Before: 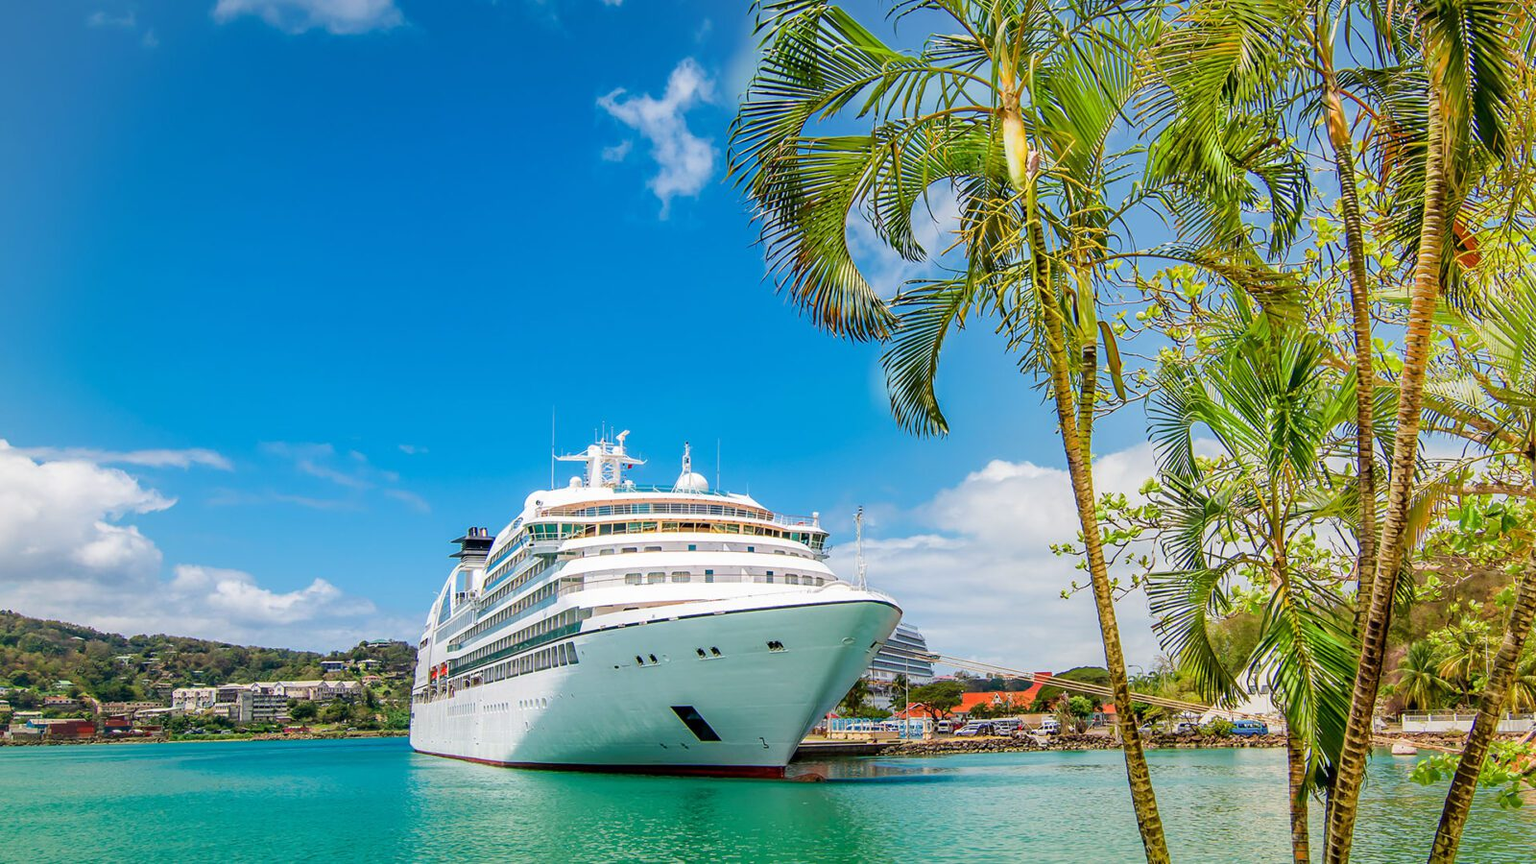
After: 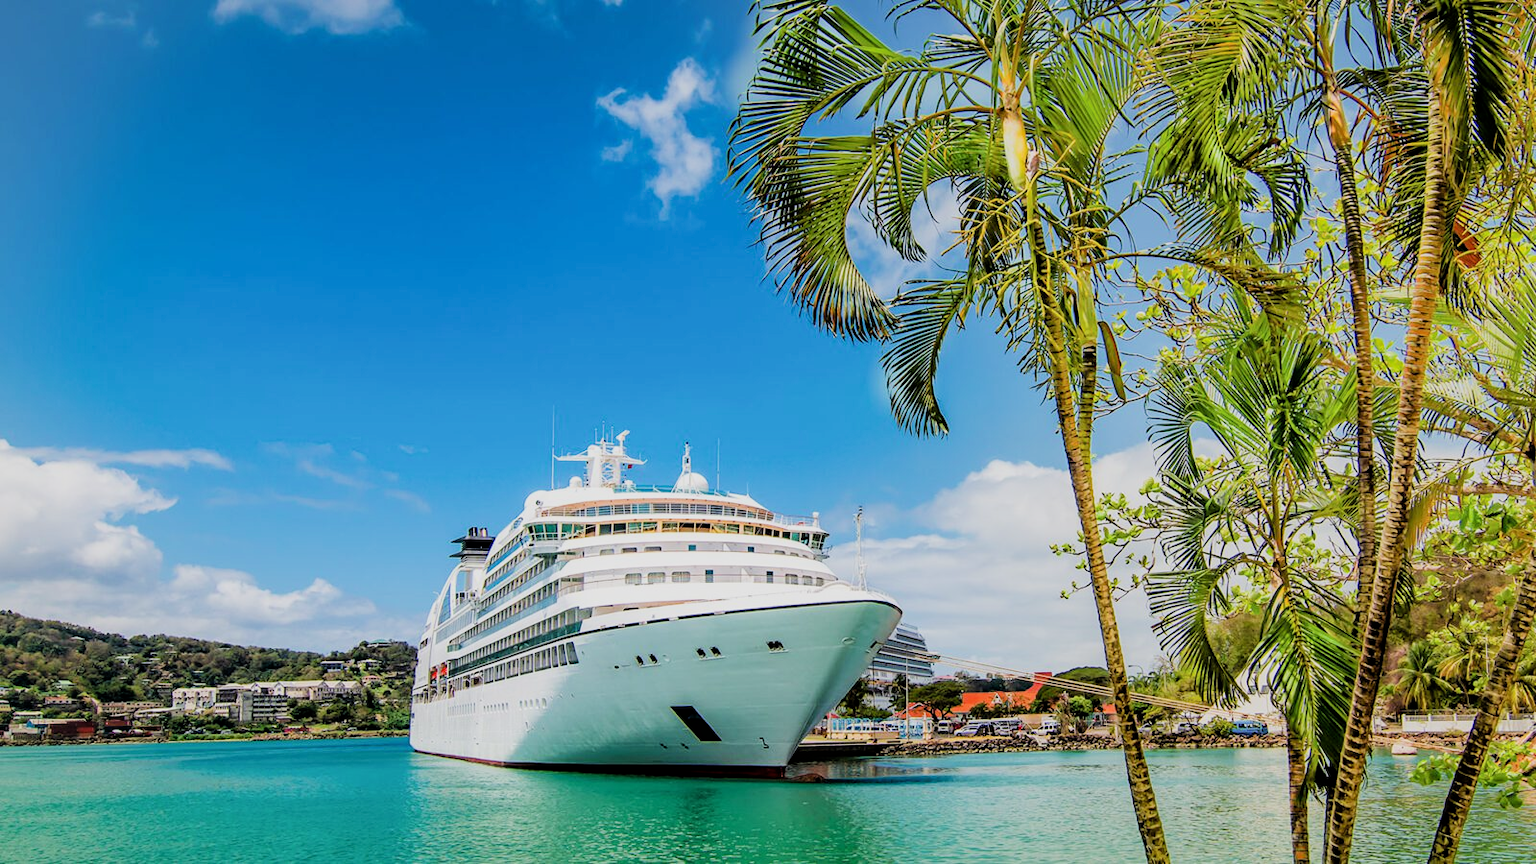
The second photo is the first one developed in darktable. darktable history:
white balance: red 1, blue 1
filmic rgb: black relative exposure -5 EV, hardness 2.88, contrast 1.3, highlights saturation mix -30%
